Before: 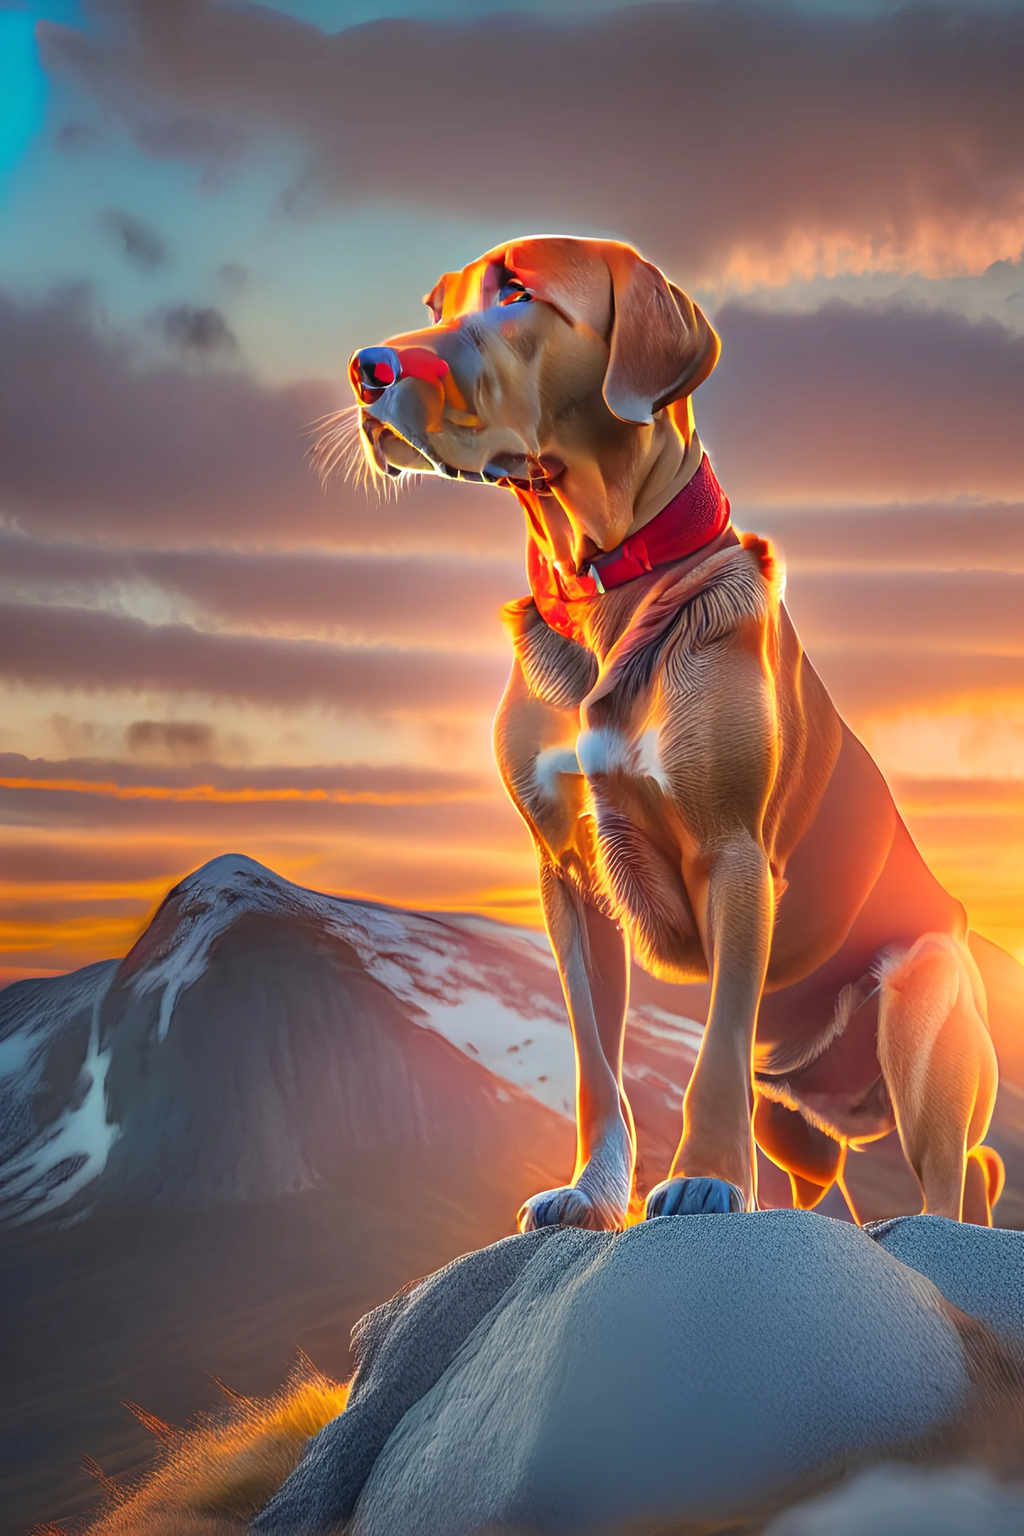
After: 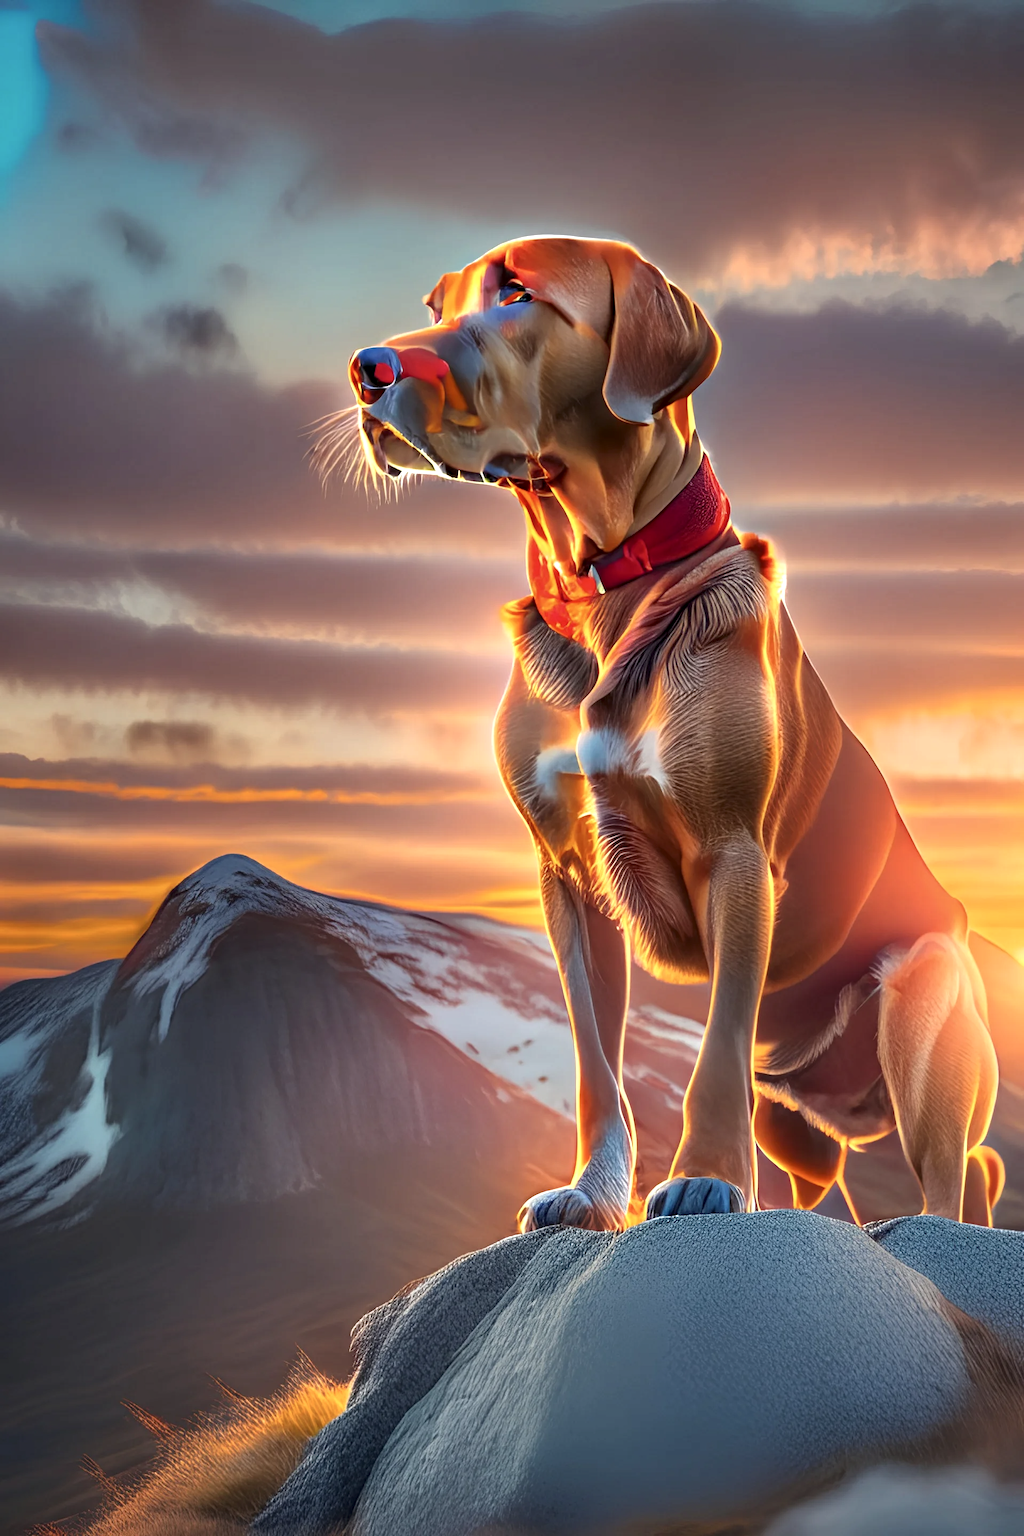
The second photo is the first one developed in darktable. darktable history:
contrast brightness saturation: contrast -0.07, brightness -0.04, saturation -0.113
local contrast: highlights 175%, shadows 127%, detail 140%, midtone range 0.255
